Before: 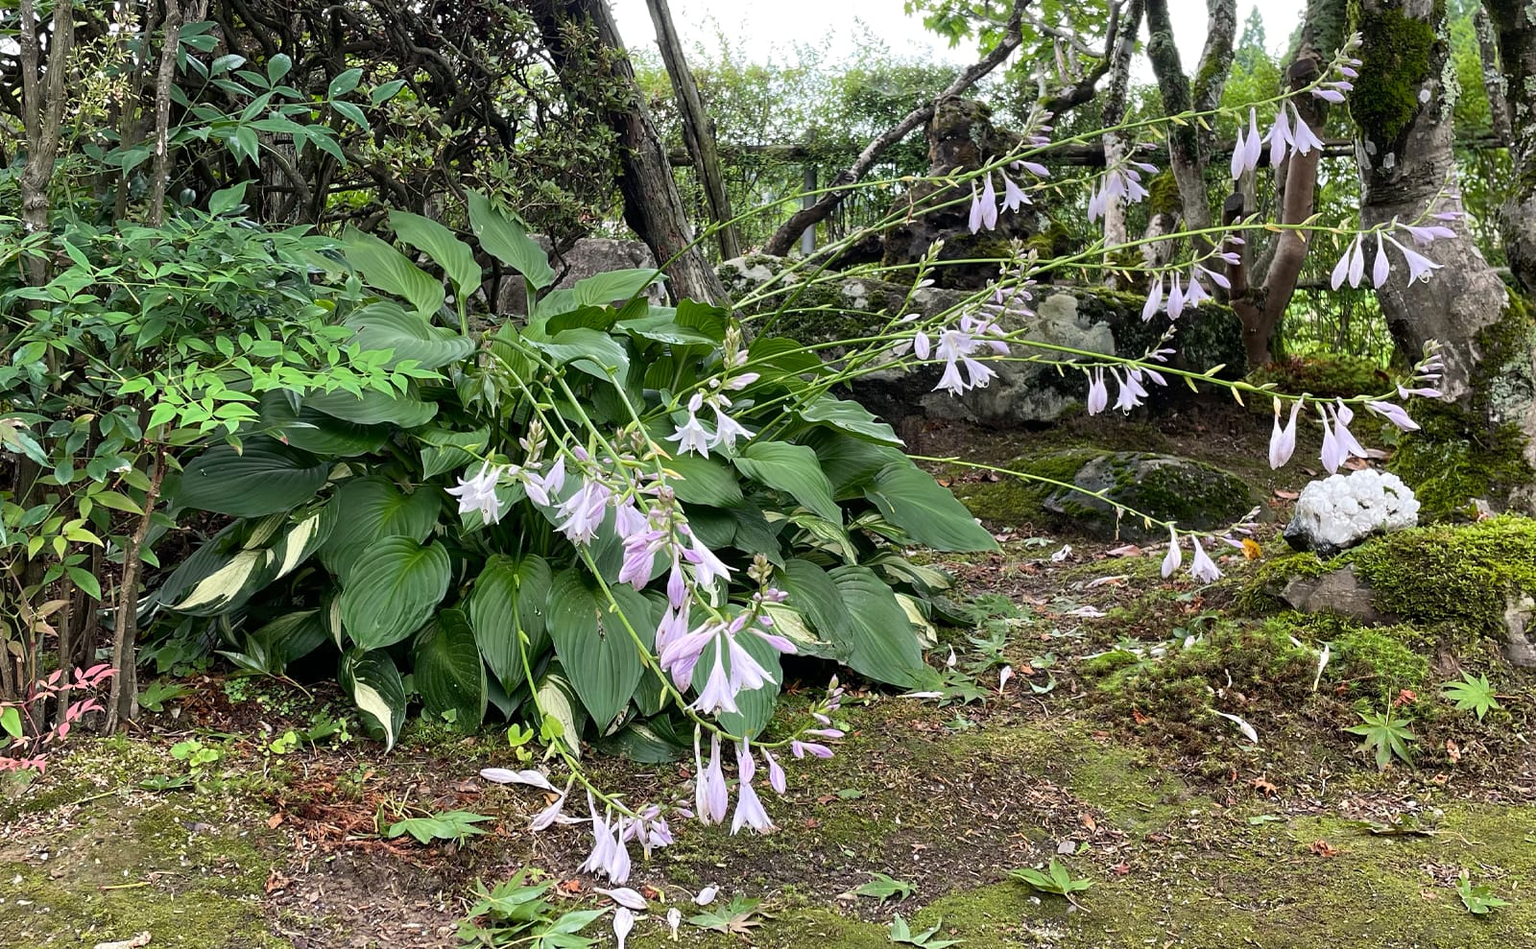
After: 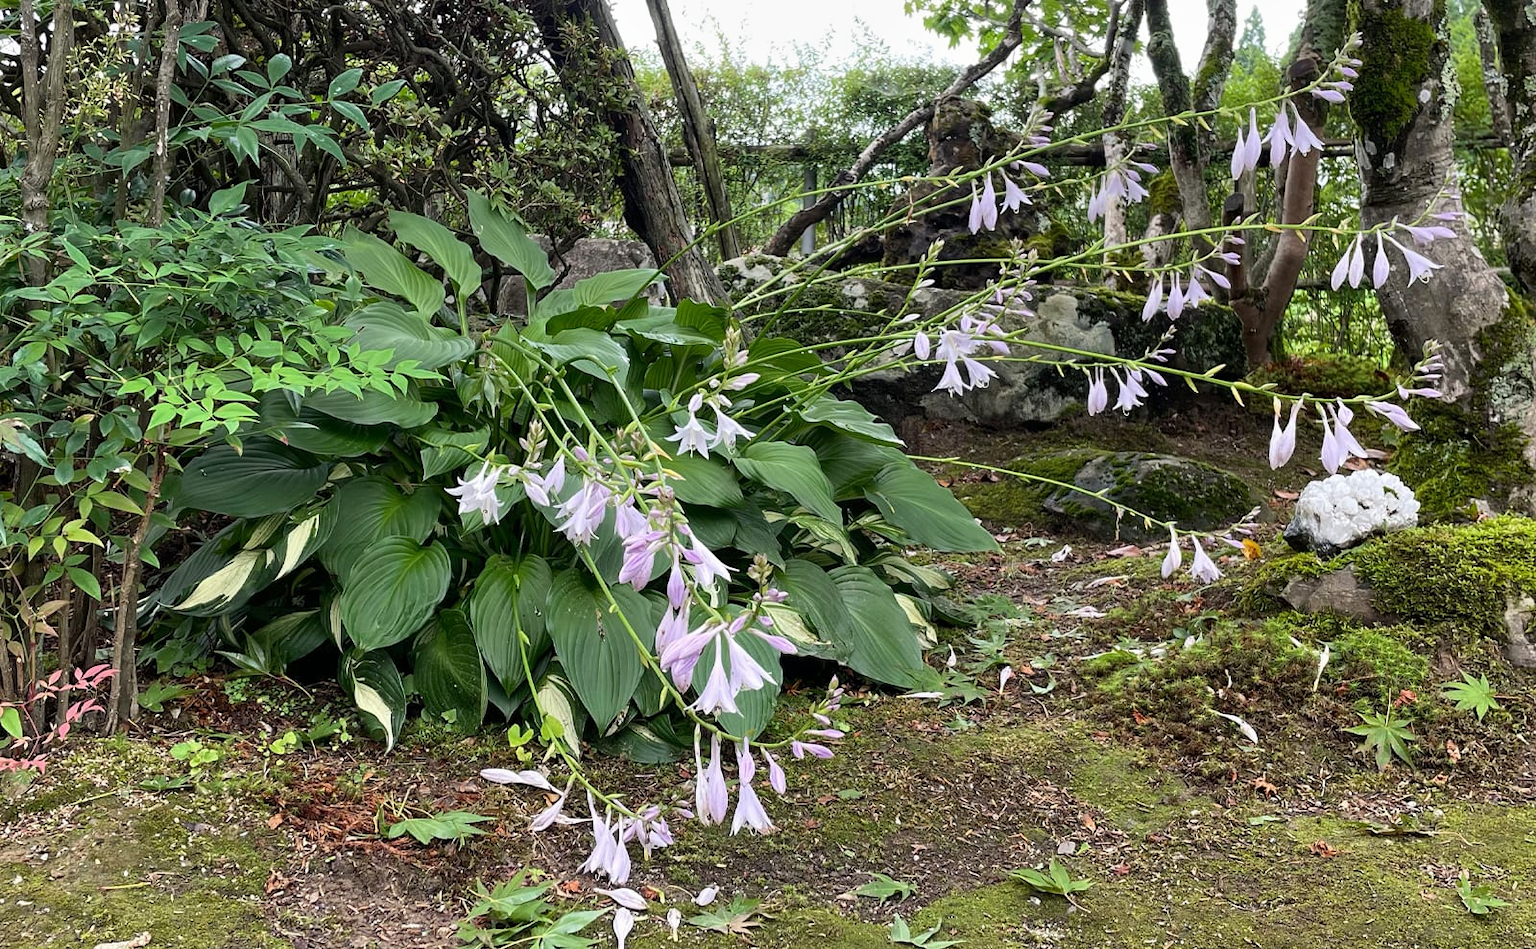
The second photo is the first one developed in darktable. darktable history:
tone equalizer: -7 EV 0.198 EV, -6 EV 0.14 EV, -5 EV 0.063 EV, -4 EV 0.045 EV, -2 EV -0.039 EV, -1 EV -0.029 EV, +0 EV -0.078 EV, mask exposure compensation -0.493 EV
